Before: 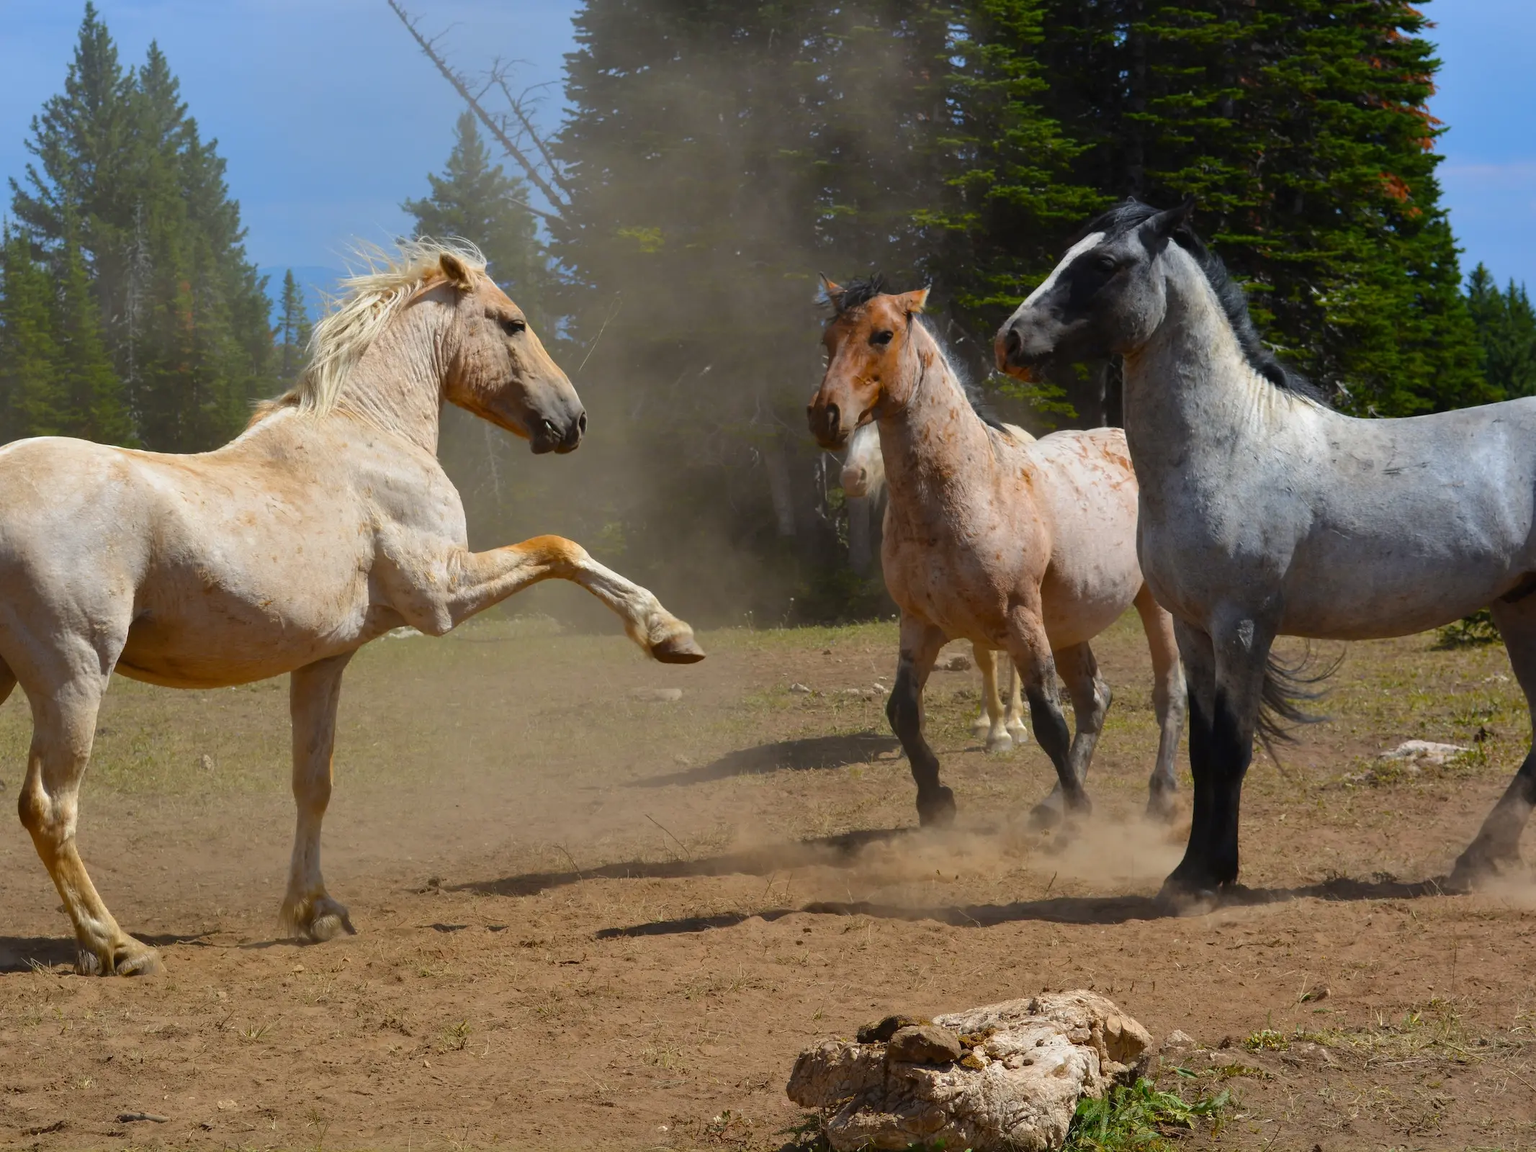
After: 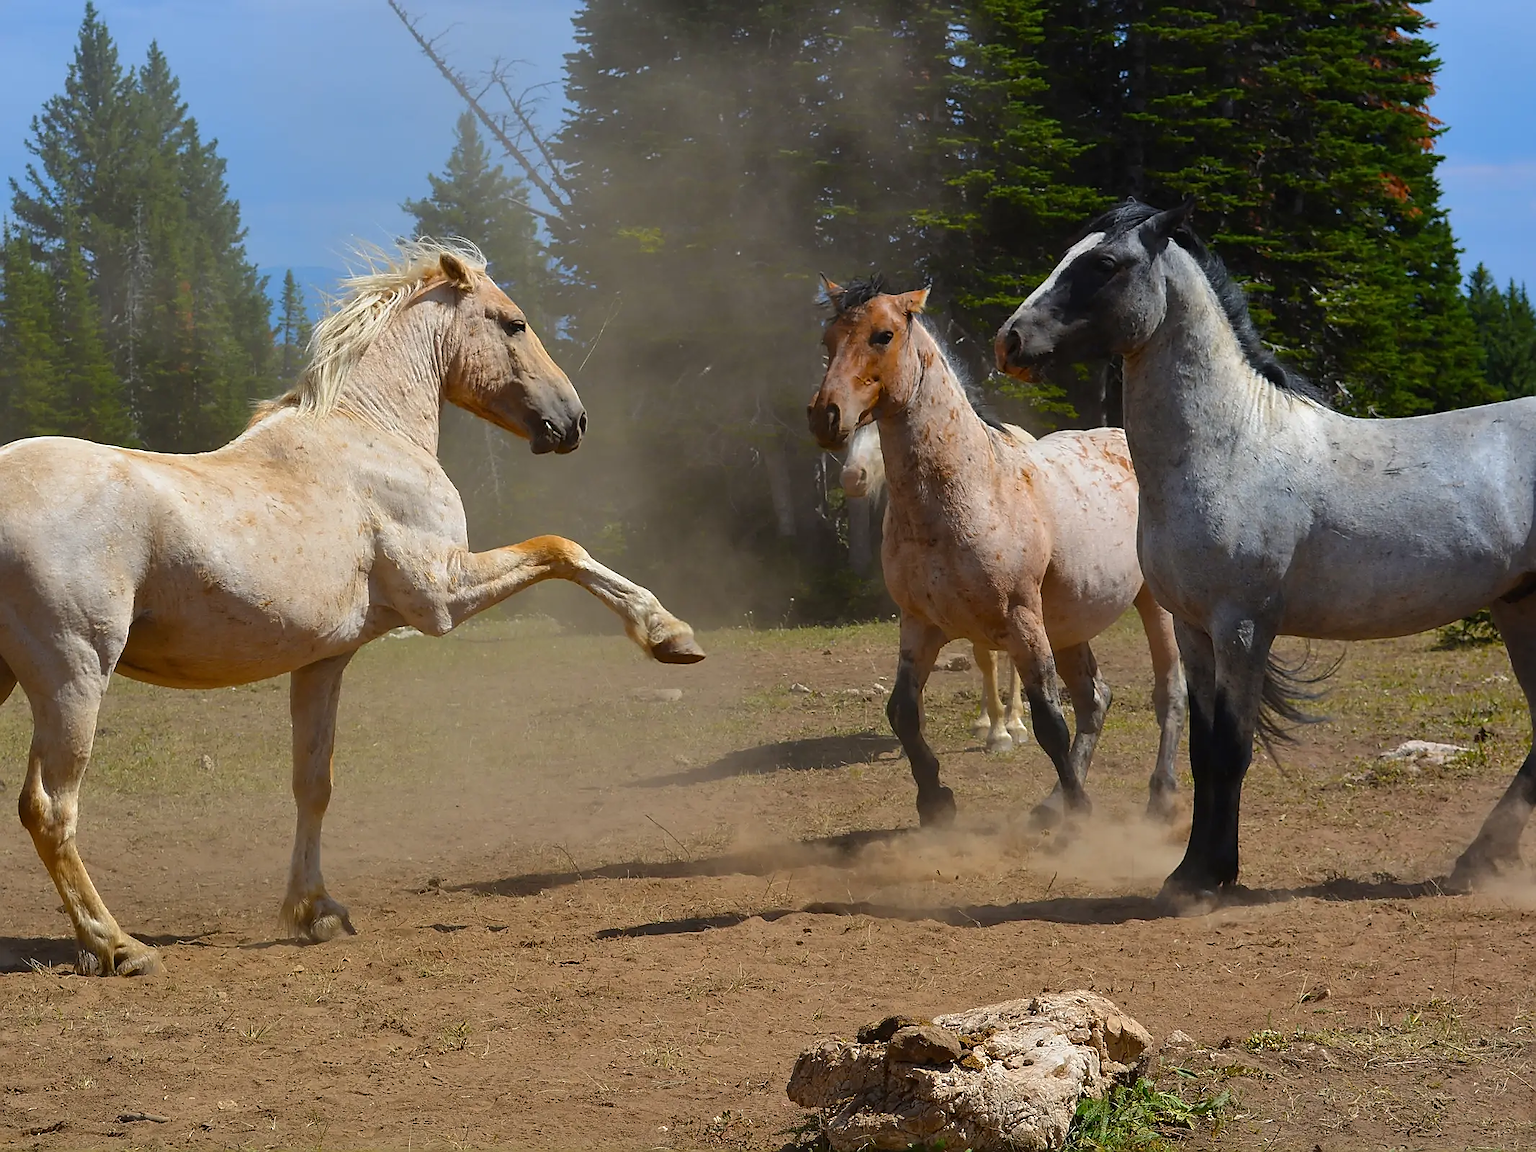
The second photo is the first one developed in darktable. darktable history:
sharpen: radius 1.374, amount 1.263, threshold 0.733
